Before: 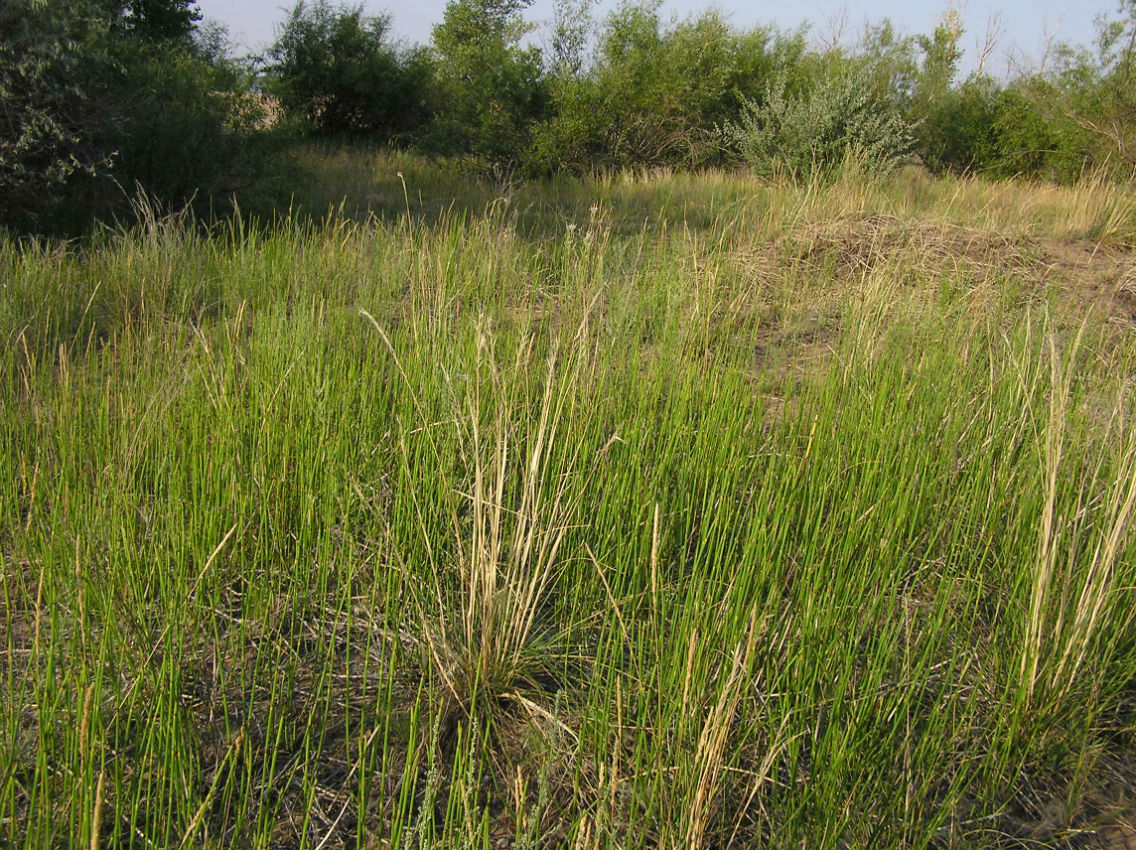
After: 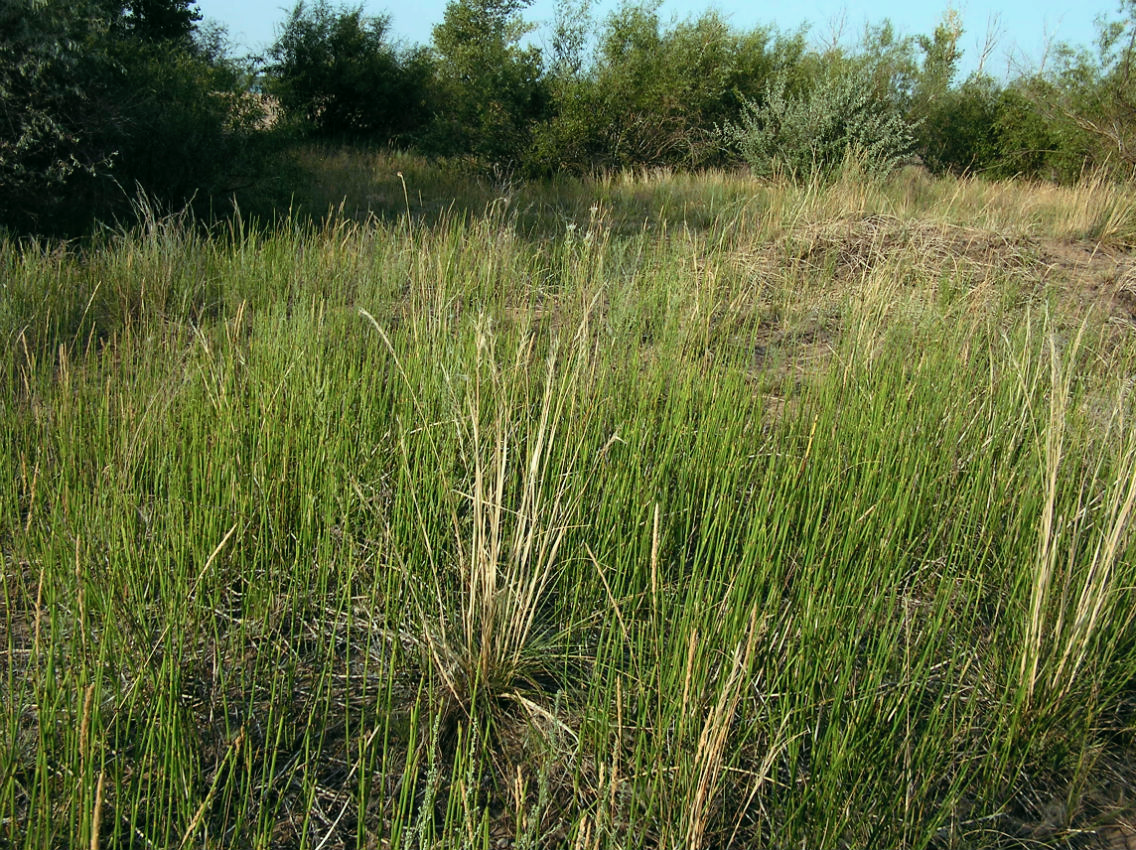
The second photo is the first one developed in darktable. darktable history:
color look up table: target L [88.29, 79.29, 69.05, 64.78, 53.28, 37.28, 198.35, 93.66, 90.4, 78.46, 80.14, 68.17, 67.44, 66.48, 59.08, 51.67, 53.81, 50.59, 40.3, 32.05, 85.66, 74.88, 67.78, 56.72, 52.92, 53.33, 54.52, 48.27, 36.26, 28.42, 24.44, 20.77, 13.79, 11.06, 81.85, 81.95, 81.49, 81.37, 72.24, 66.22, 54.45, 48.41, 0 ×7], target a [-13.46, -12.13, -23.77, -48.48, -42.68, -14.41, 0, -0.001, -14.11, 4.261, -7.643, 28.56, 18.46, 9.188, 31.18, 41.45, 37.03, 38.06, 37.06, 10.35, -13.54, -10.55, -9.379, -1.689, 33.11, 17.32, -9.761, -5.006, 6.885, -2.344, 12.25, -2.783, -1.653, -3.759, -14.73, -20.36, -17.82, -15.76, -39.6, -27.42, -19.6, -12.35, 0 ×7], target b [-2.955, -4.334, 44.29, 18.6, 23.17, 16.45, 0.001, 0.004, -2.71, 62.63, -3.642, 53.19, 55.7, 10.02, 49.91, 28.23, 0.759, 19.72, 27.18, 12.11, -4.851, -4.283, -3.2, -24.33, -8.905, -25.22, -46.59, -1.884, -44.38, -2.85, -12.67, -1.311, -2.477, -1.047, -4.927, -8.449, -7.527, -10.36, -9.109, -31.02, -30.13, -24.83, 0 ×7], num patches 42
tone curve: curves: ch0 [(0, 0) (0.003, 0.001) (0.011, 0.005) (0.025, 0.011) (0.044, 0.02) (0.069, 0.031) (0.1, 0.045) (0.136, 0.078) (0.177, 0.124) (0.224, 0.18) (0.277, 0.245) (0.335, 0.315) (0.399, 0.393) (0.468, 0.477) (0.543, 0.569) (0.623, 0.666) (0.709, 0.771) (0.801, 0.871) (0.898, 0.965) (1, 1)], preserve colors none
